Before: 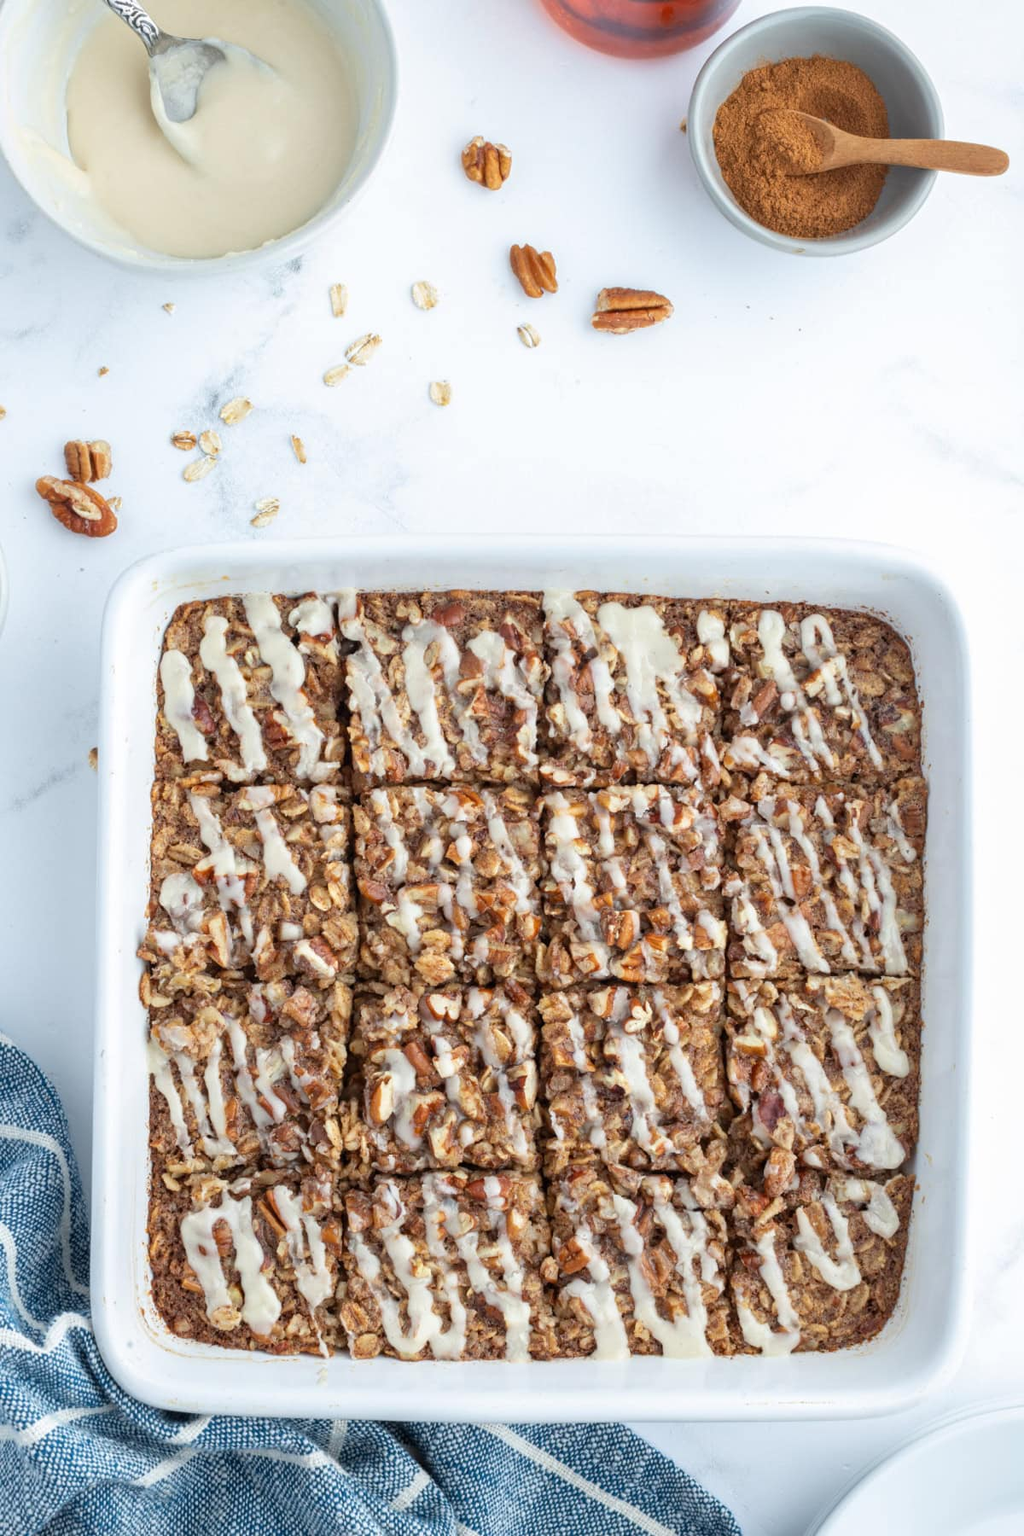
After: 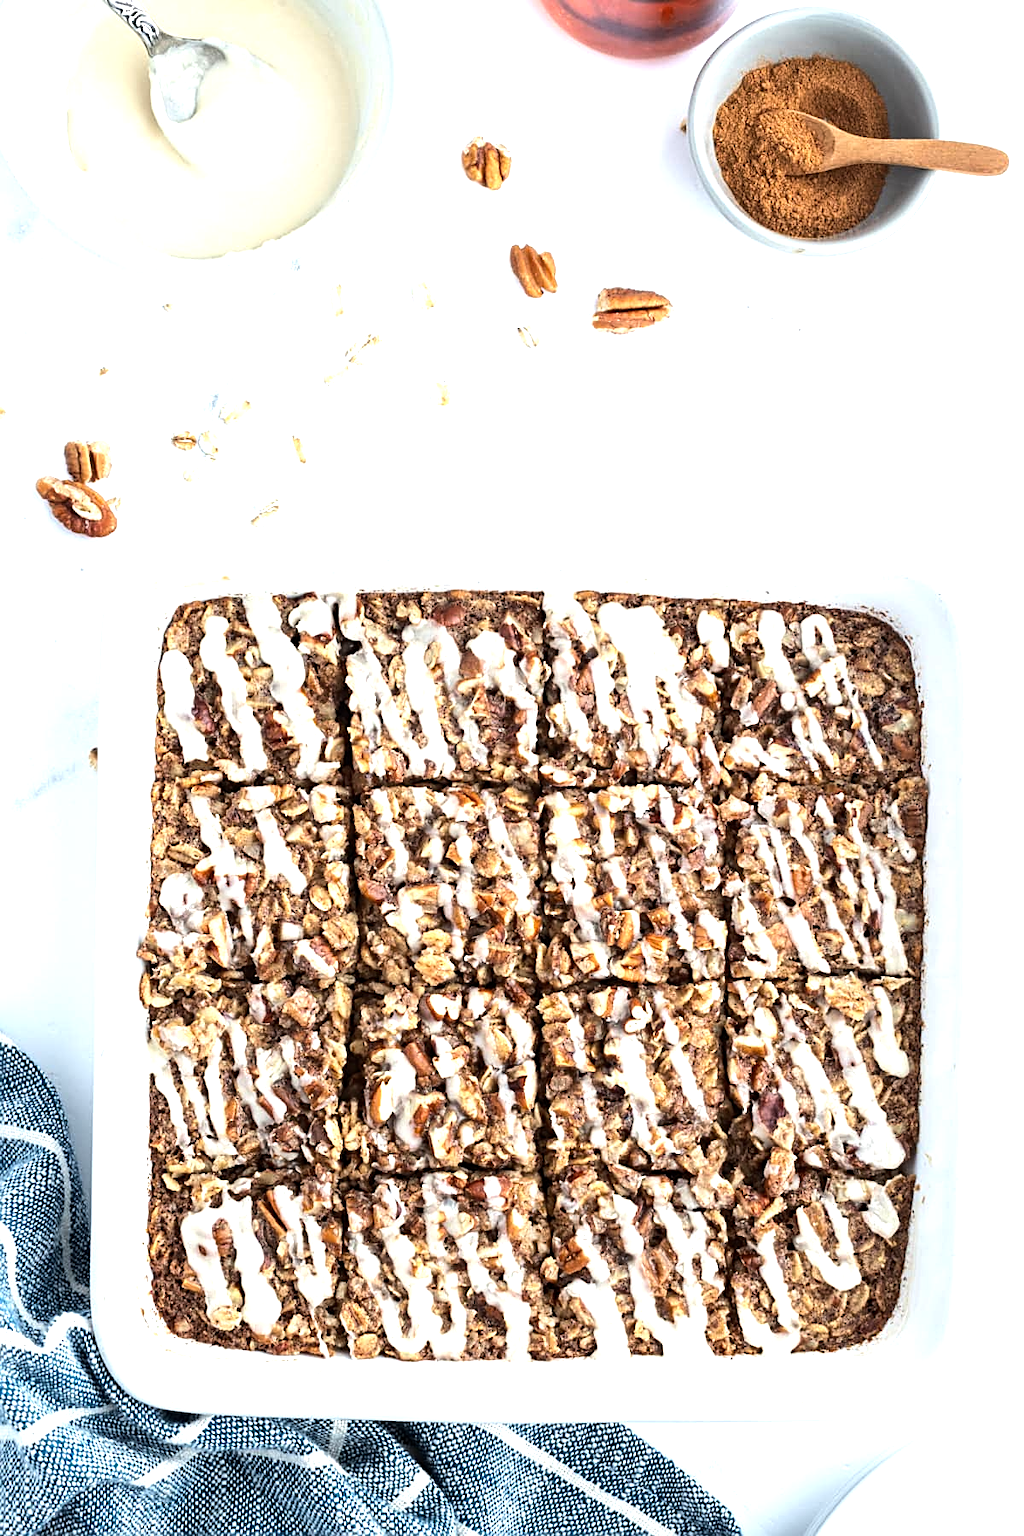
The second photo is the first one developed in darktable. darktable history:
sharpen: on, module defaults
tone equalizer: -8 EV -1.11 EV, -7 EV -0.996 EV, -6 EV -0.892 EV, -5 EV -0.582 EV, -3 EV 0.57 EV, -2 EV 0.854 EV, -1 EV 0.992 EV, +0 EV 1.06 EV, edges refinement/feathering 500, mask exposure compensation -1.57 EV, preserve details no
